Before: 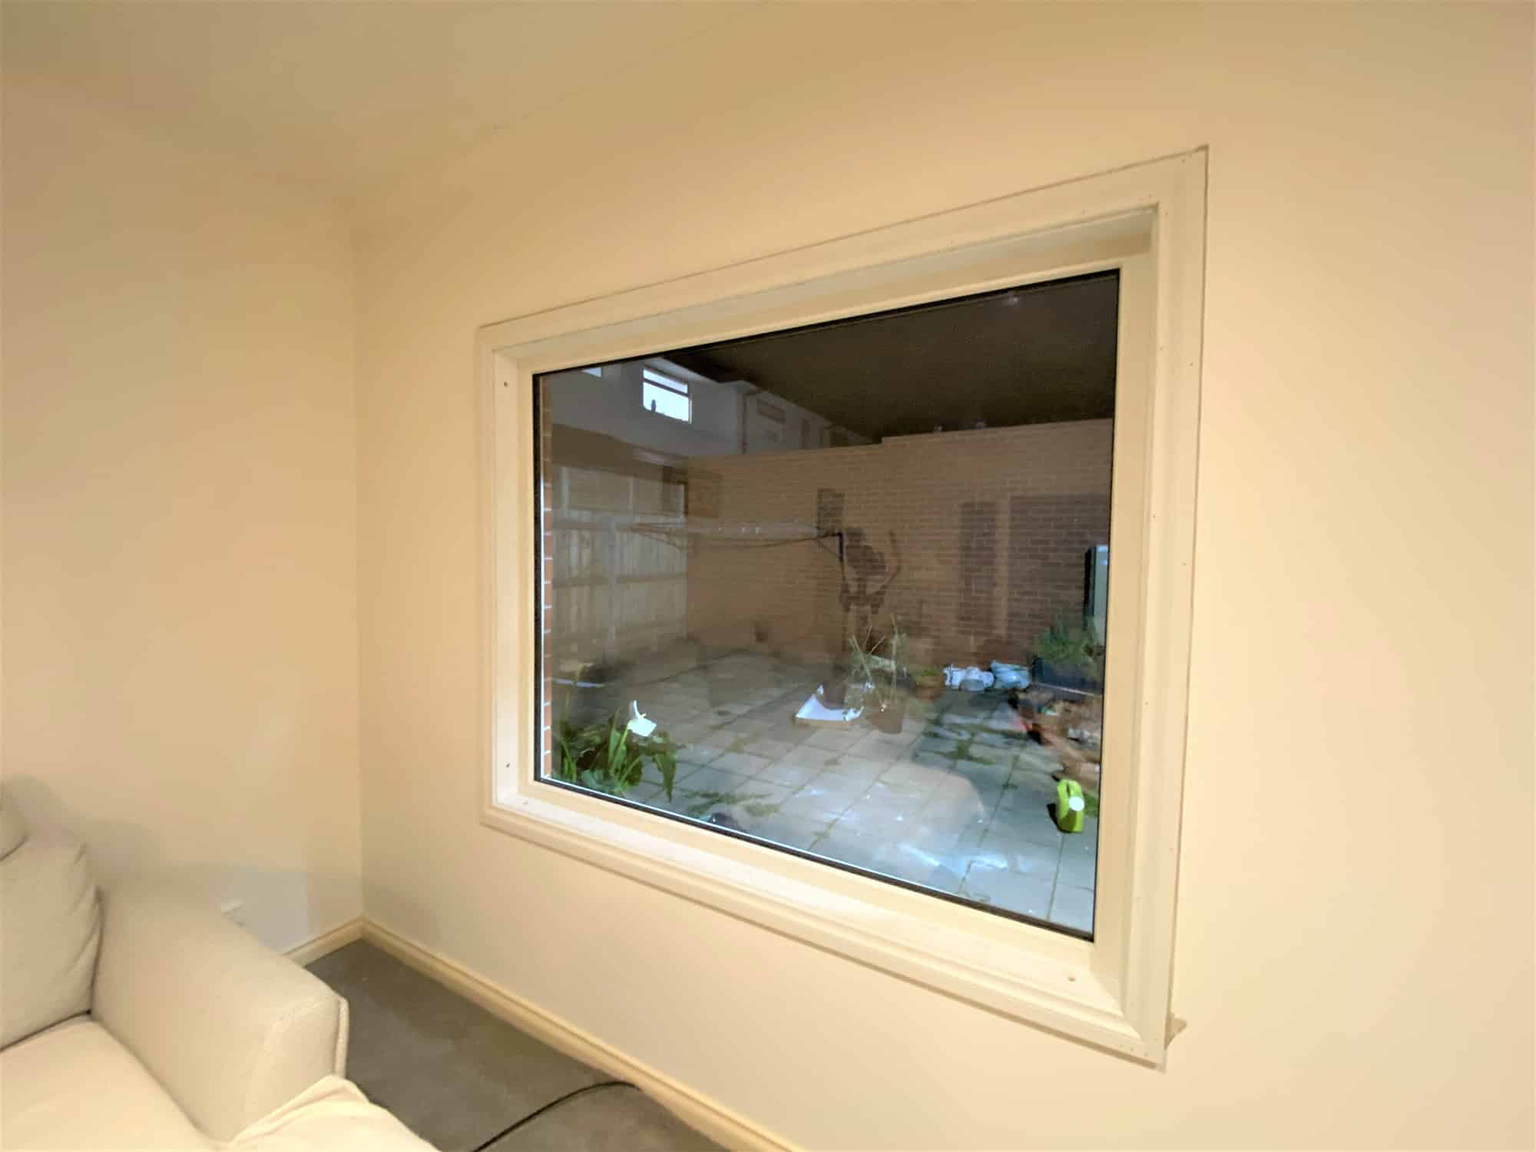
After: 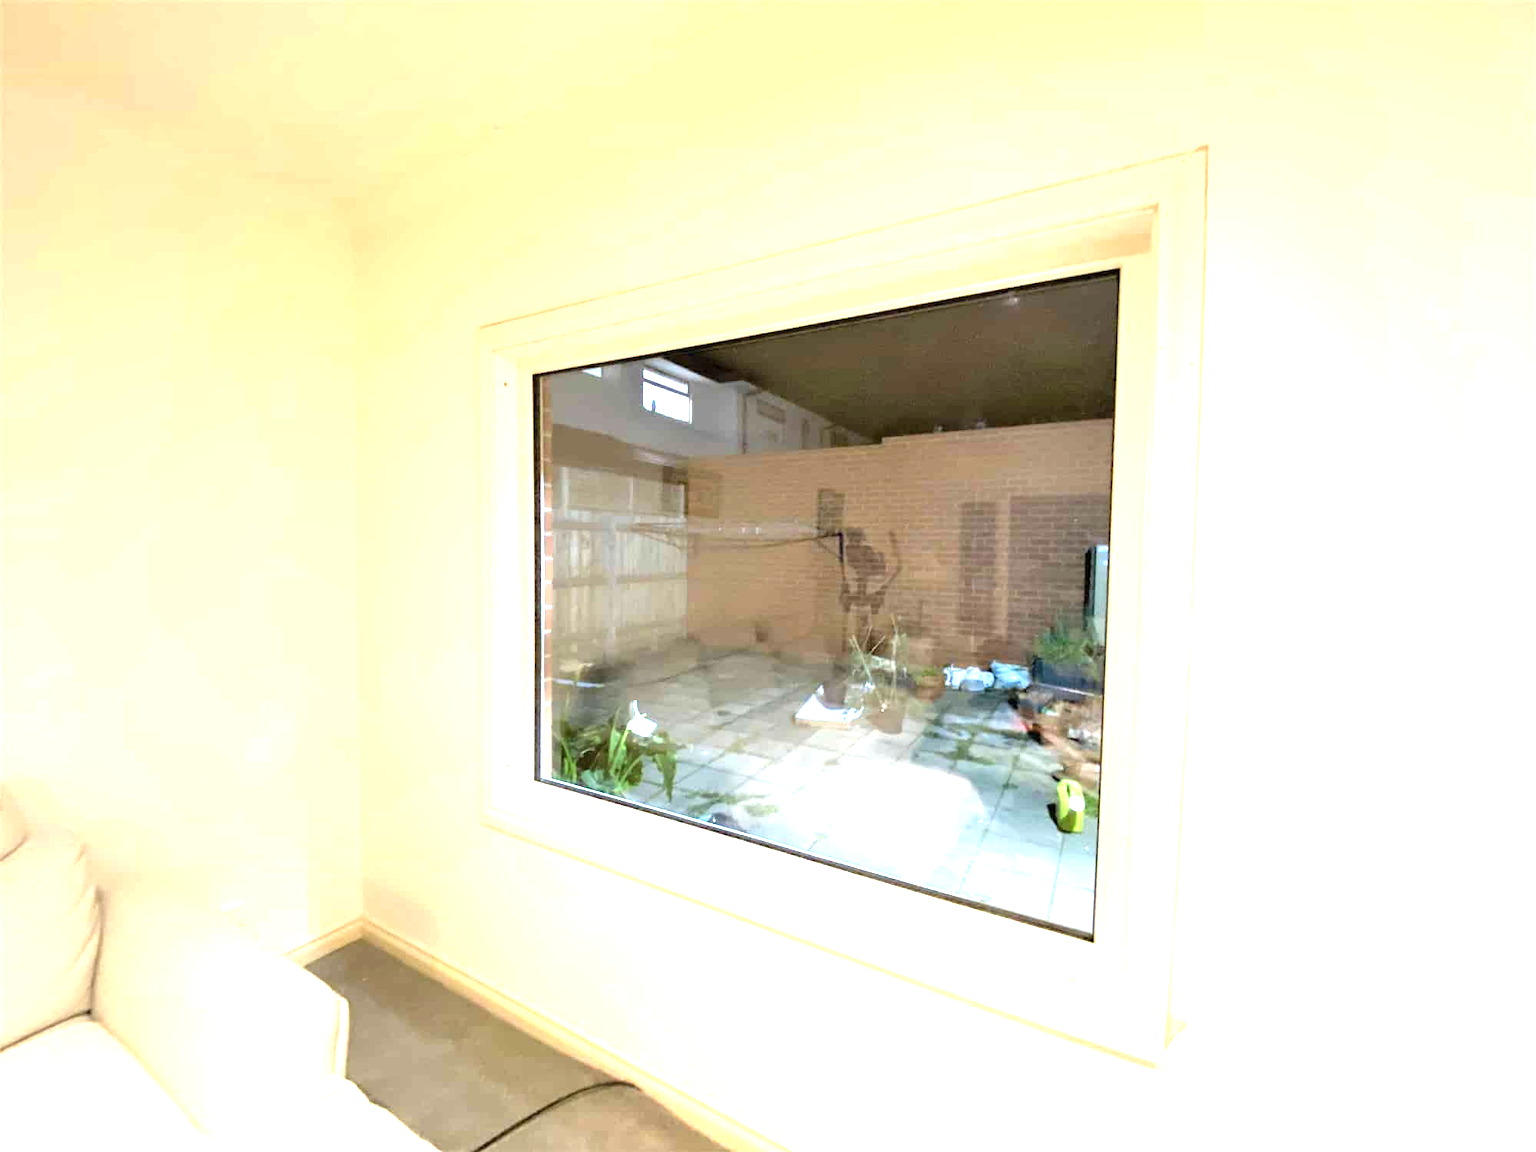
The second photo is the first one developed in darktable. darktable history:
exposure: black level correction 0, exposure 1.504 EV, compensate exposure bias true, compensate highlight preservation false
